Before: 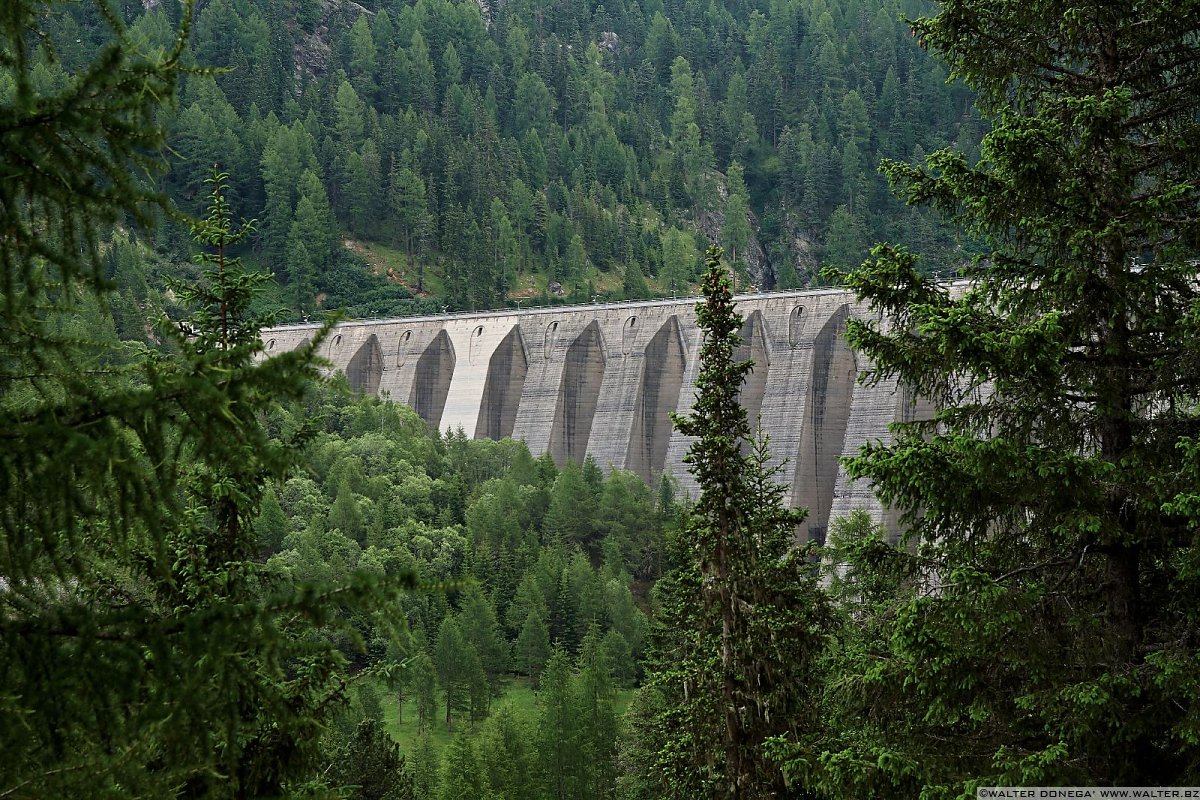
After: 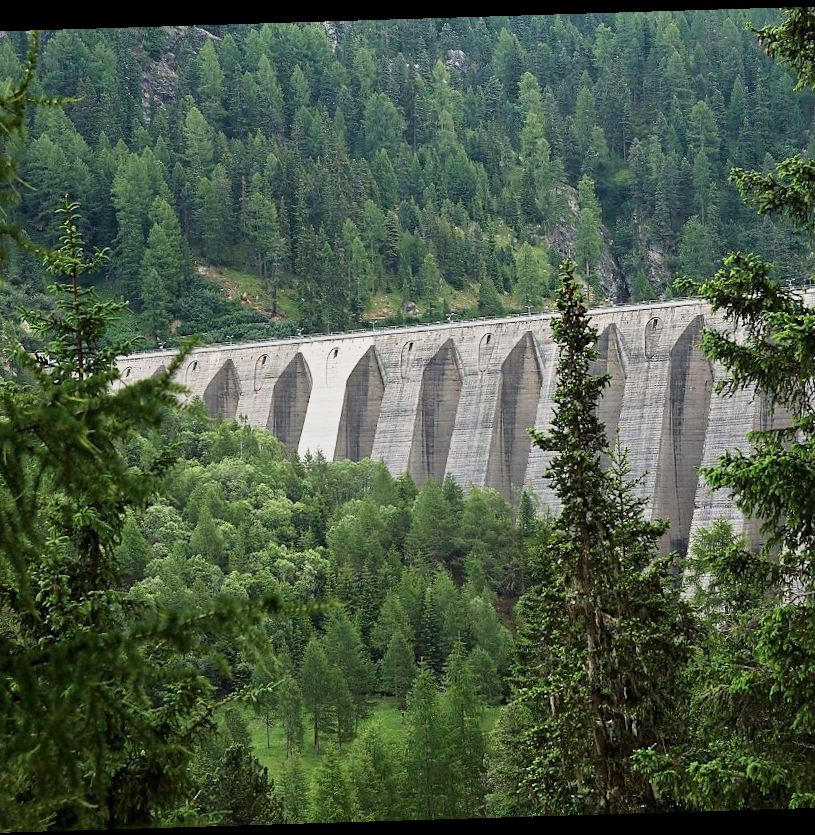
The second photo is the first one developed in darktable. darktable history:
crop and rotate: left 12.673%, right 20.66%
rotate and perspective: rotation -1.75°, automatic cropping off
base curve: curves: ch0 [(0, 0) (0.088, 0.125) (0.176, 0.251) (0.354, 0.501) (0.613, 0.749) (1, 0.877)], preserve colors none
